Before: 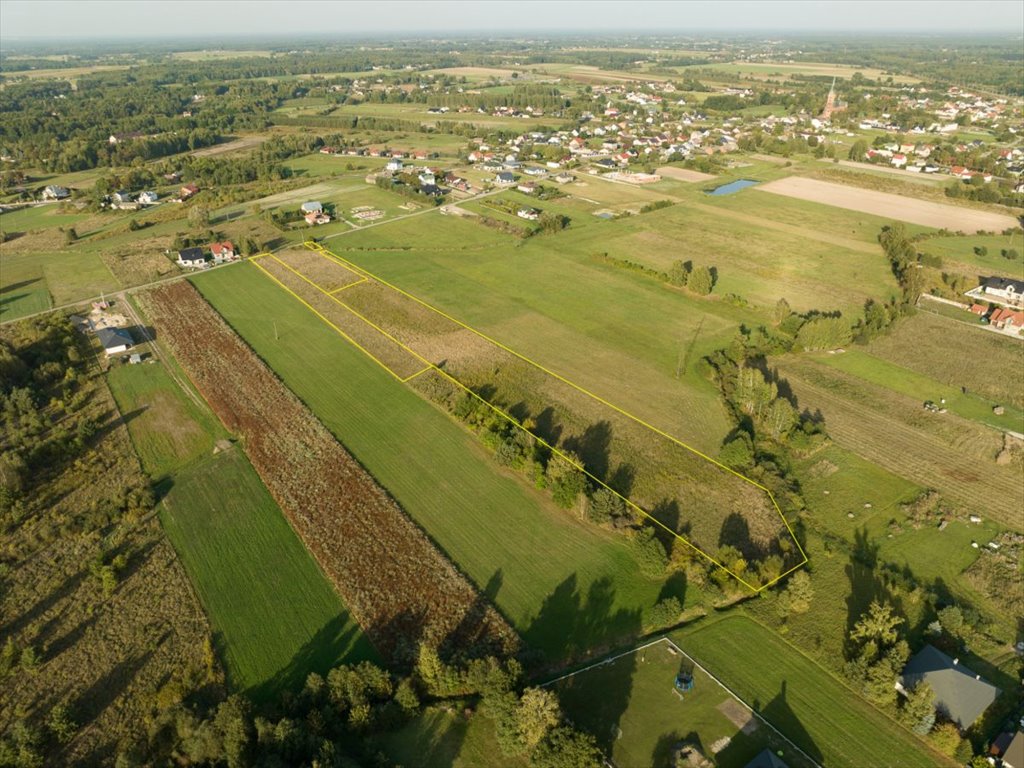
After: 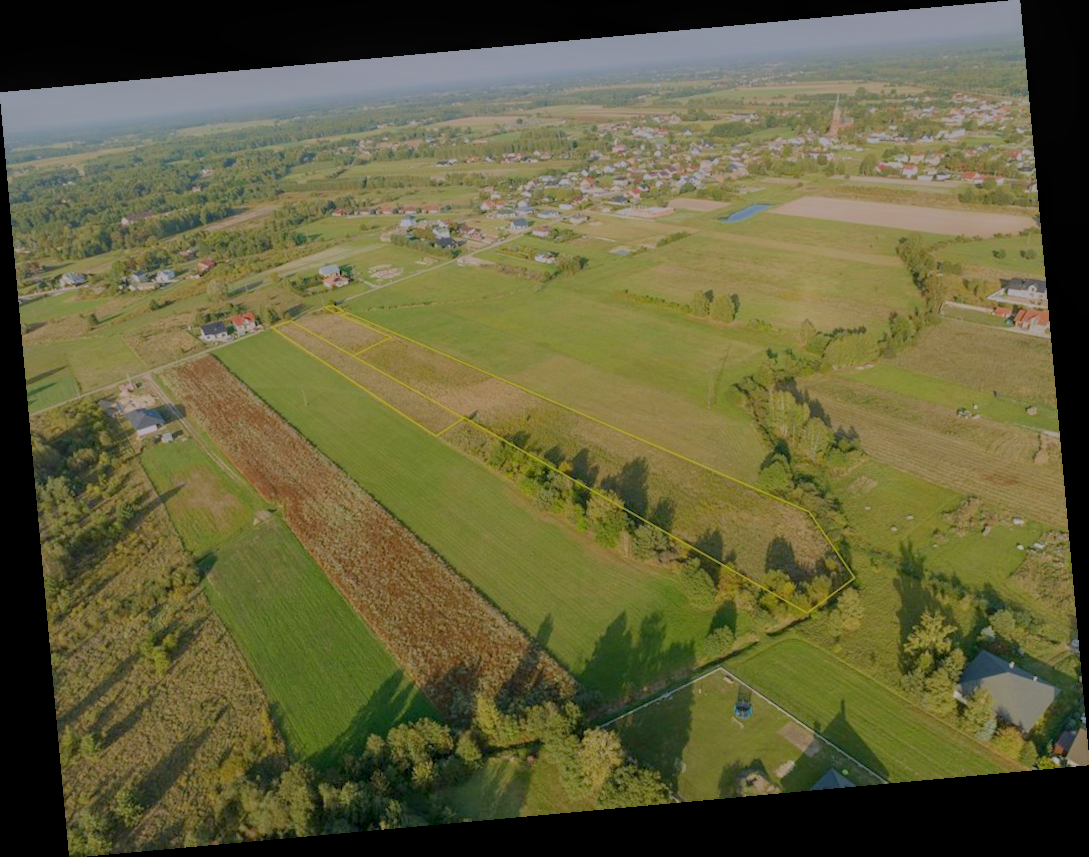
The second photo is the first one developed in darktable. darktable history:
filmic rgb: black relative exposure -14 EV, white relative exposure 8 EV, threshold 3 EV, hardness 3.74, latitude 50%, contrast 0.5, color science v5 (2021), contrast in shadows safe, contrast in highlights safe, enable highlight reconstruction true
white balance: red 1.004, blue 1.096
local contrast: on, module defaults
rotate and perspective: rotation -5.2°, automatic cropping off
